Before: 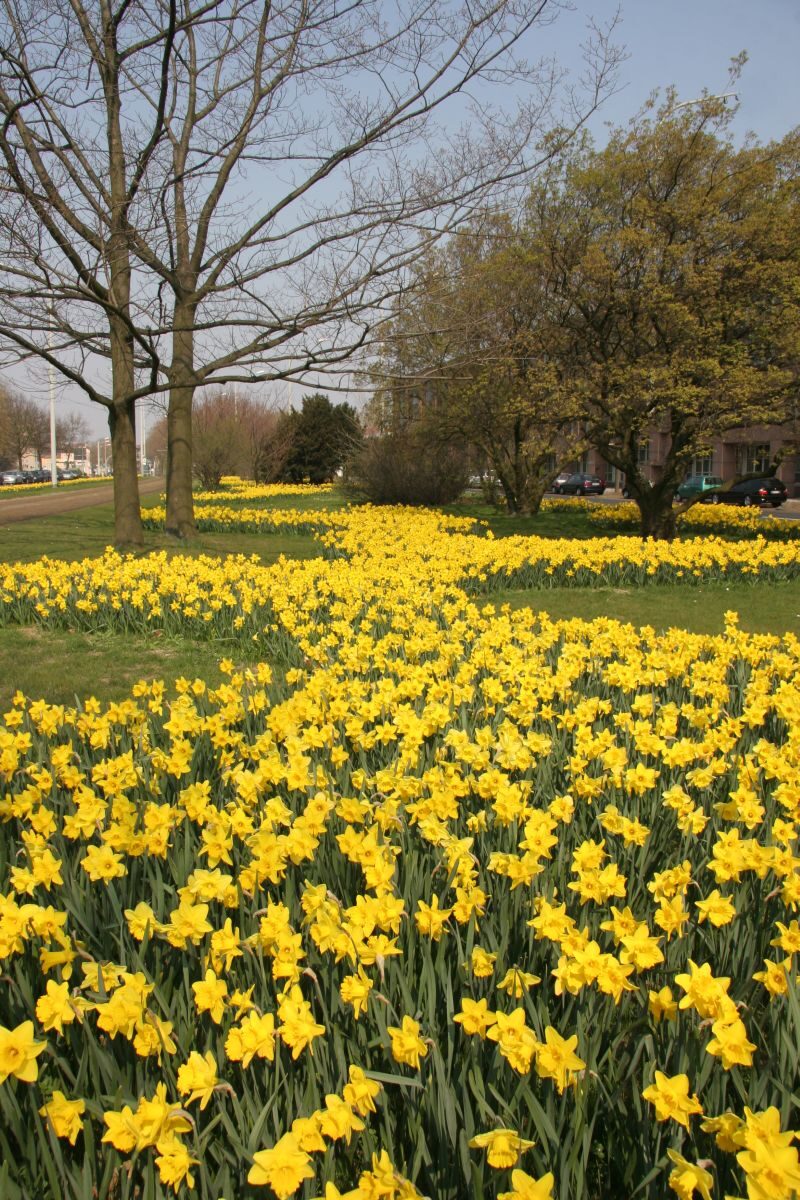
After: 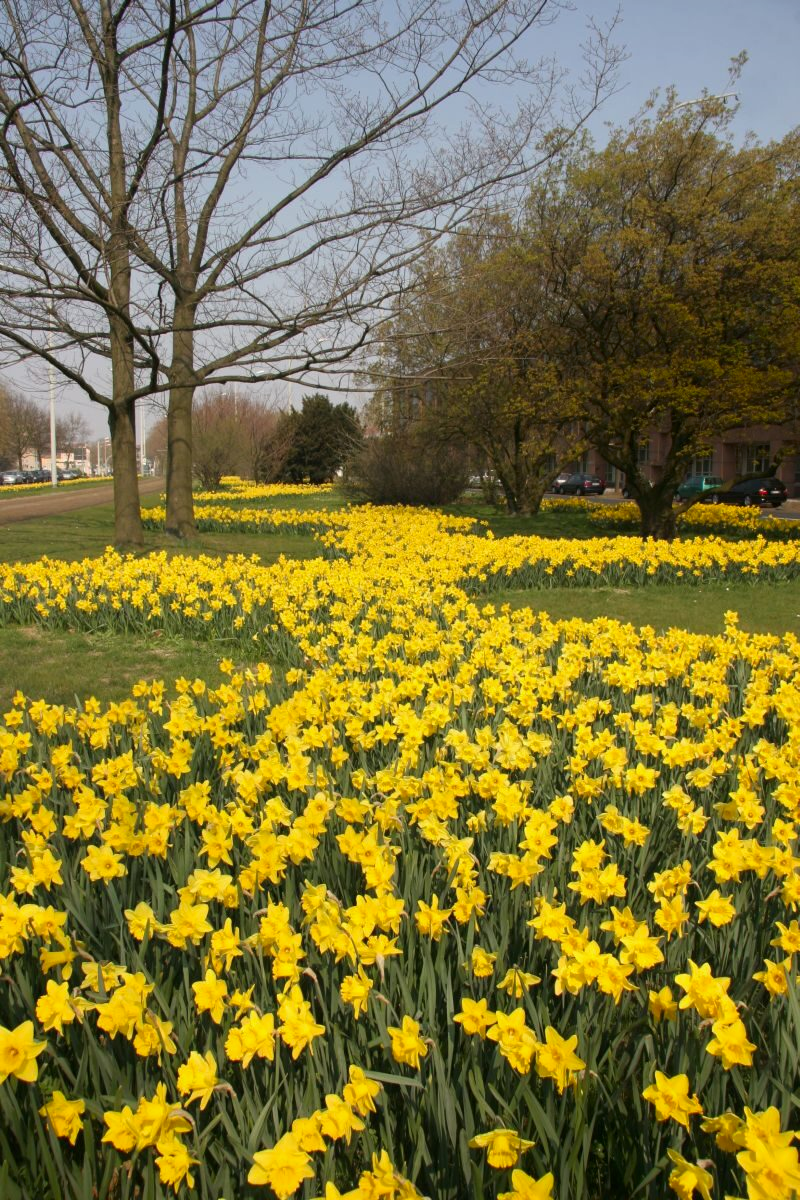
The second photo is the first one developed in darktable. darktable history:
vibrance: vibrance 15%
shadows and highlights: shadows -88.03, highlights -35.45, shadows color adjustment 99.15%, highlights color adjustment 0%, soften with gaussian
